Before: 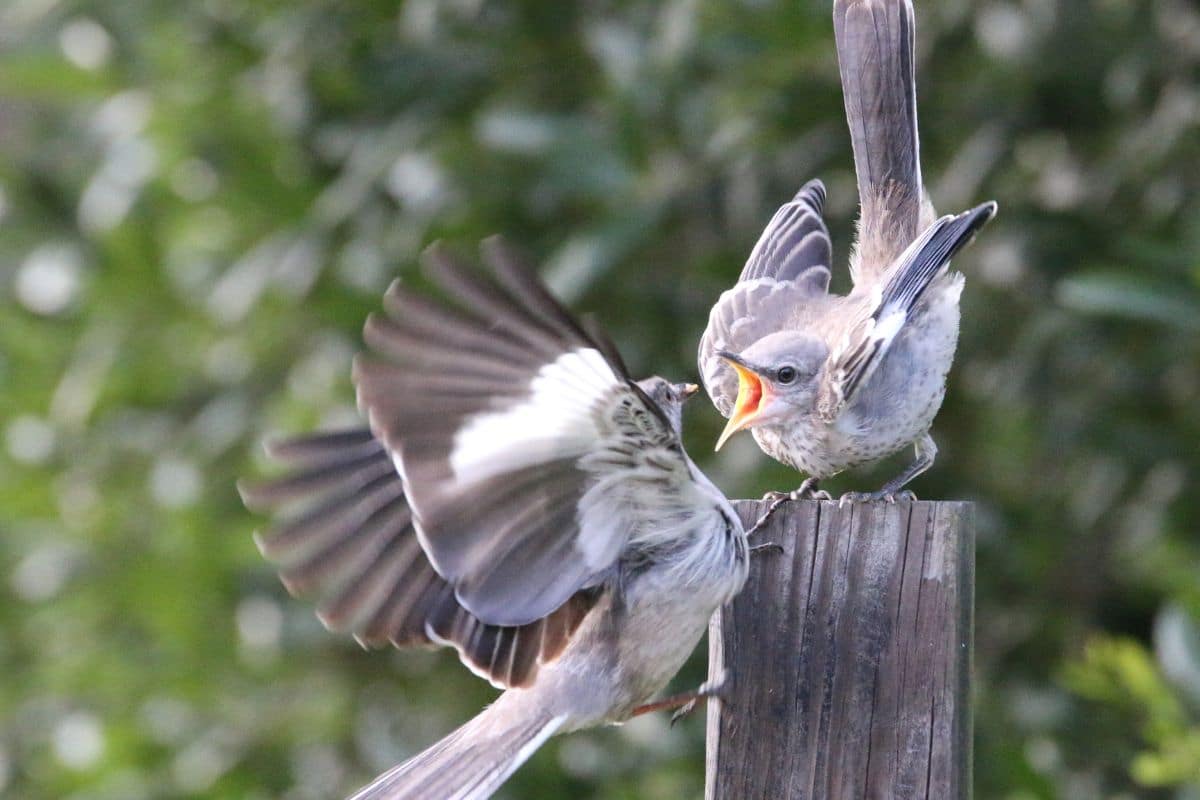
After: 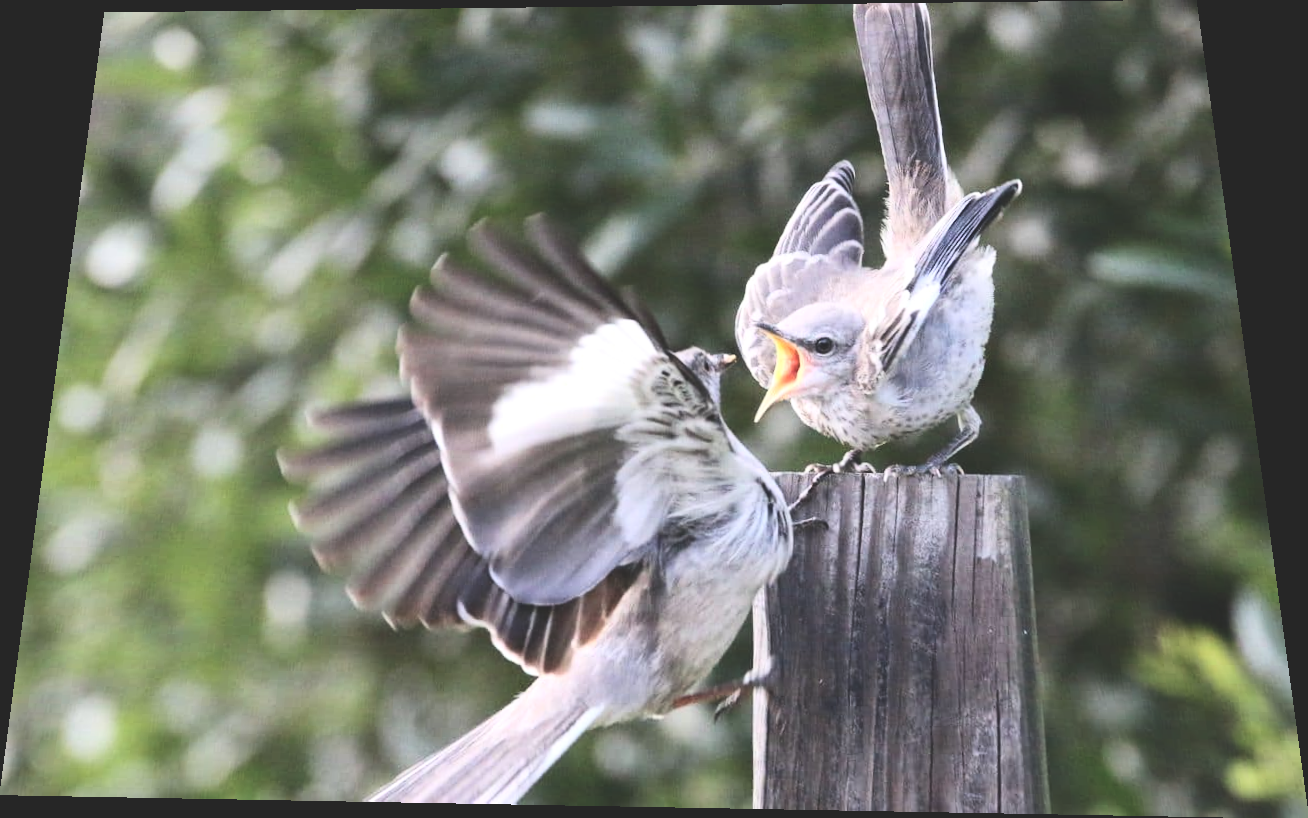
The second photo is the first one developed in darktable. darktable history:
rotate and perspective: rotation 0.128°, lens shift (vertical) -0.181, lens shift (horizontal) -0.044, shear 0.001, automatic cropping off
contrast brightness saturation: contrast 0.28
exposure: black level correction -0.041, exposure 0.064 EV, compensate highlight preservation false
